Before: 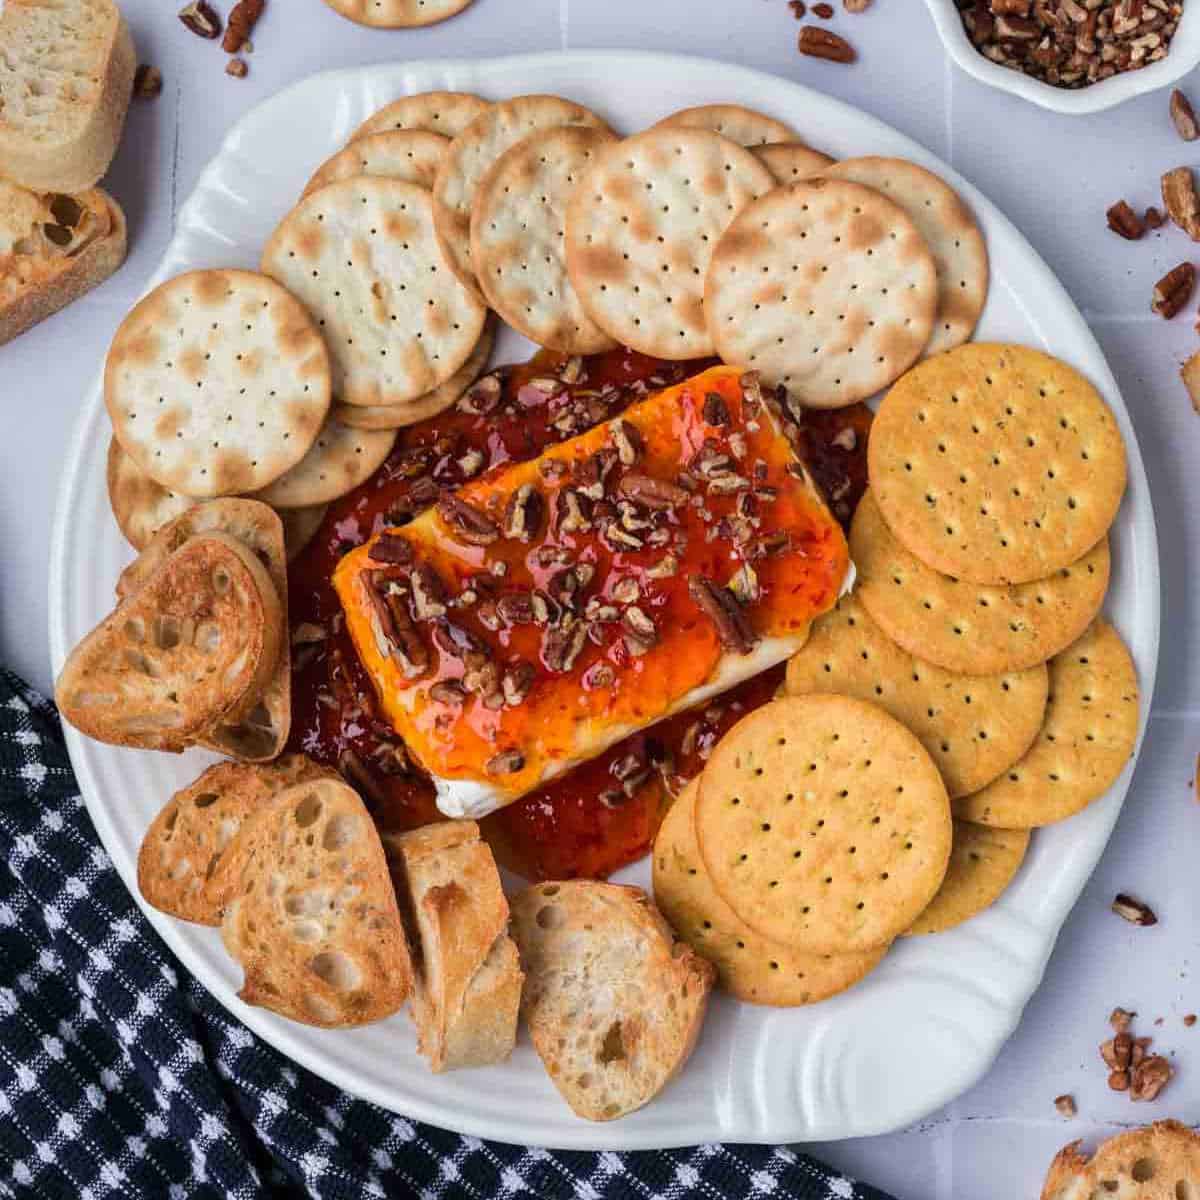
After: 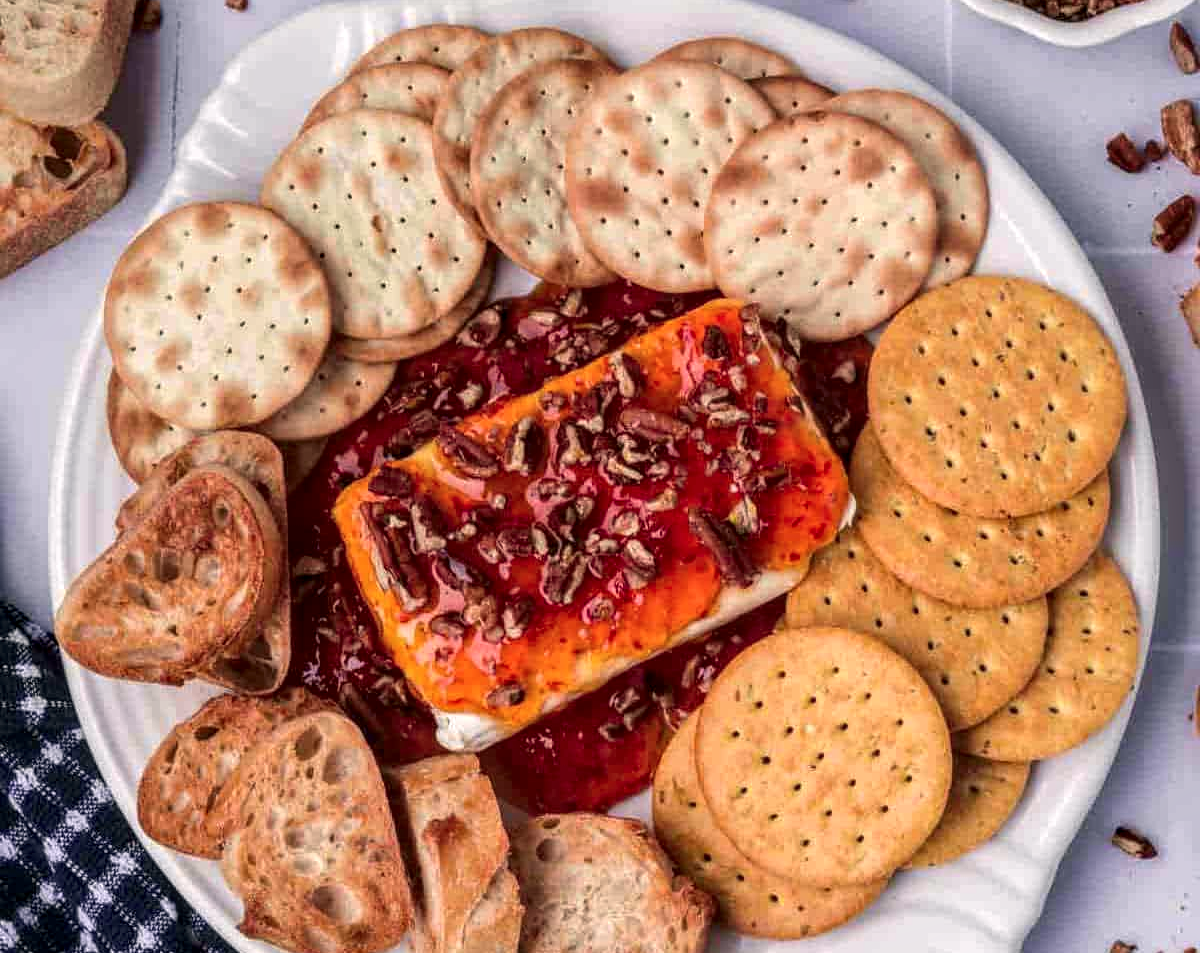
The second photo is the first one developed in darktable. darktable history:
local contrast: highlights 62%, detail 143%, midtone range 0.424
crop and rotate: top 5.654%, bottom 14.874%
color correction: highlights a* 3.61, highlights b* 5.08
tone curve: curves: ch1 [(0, 0) (0.214, 0.291) (0.372, 0.44) (0.463, 0.476) (0.498, 0.502) (0.521, 0.531) (1, 1)]; ch2 [(0, 0) (0.456, 0.447) (0.5, 0.5) (0.547, 0.557) (0.592, 0.57) (0.631, 0.602) (1, 1)], color space Lab, independent channels, preserve colors none
contrast brightness saturation: contrast 0.033, brightness -0.038
